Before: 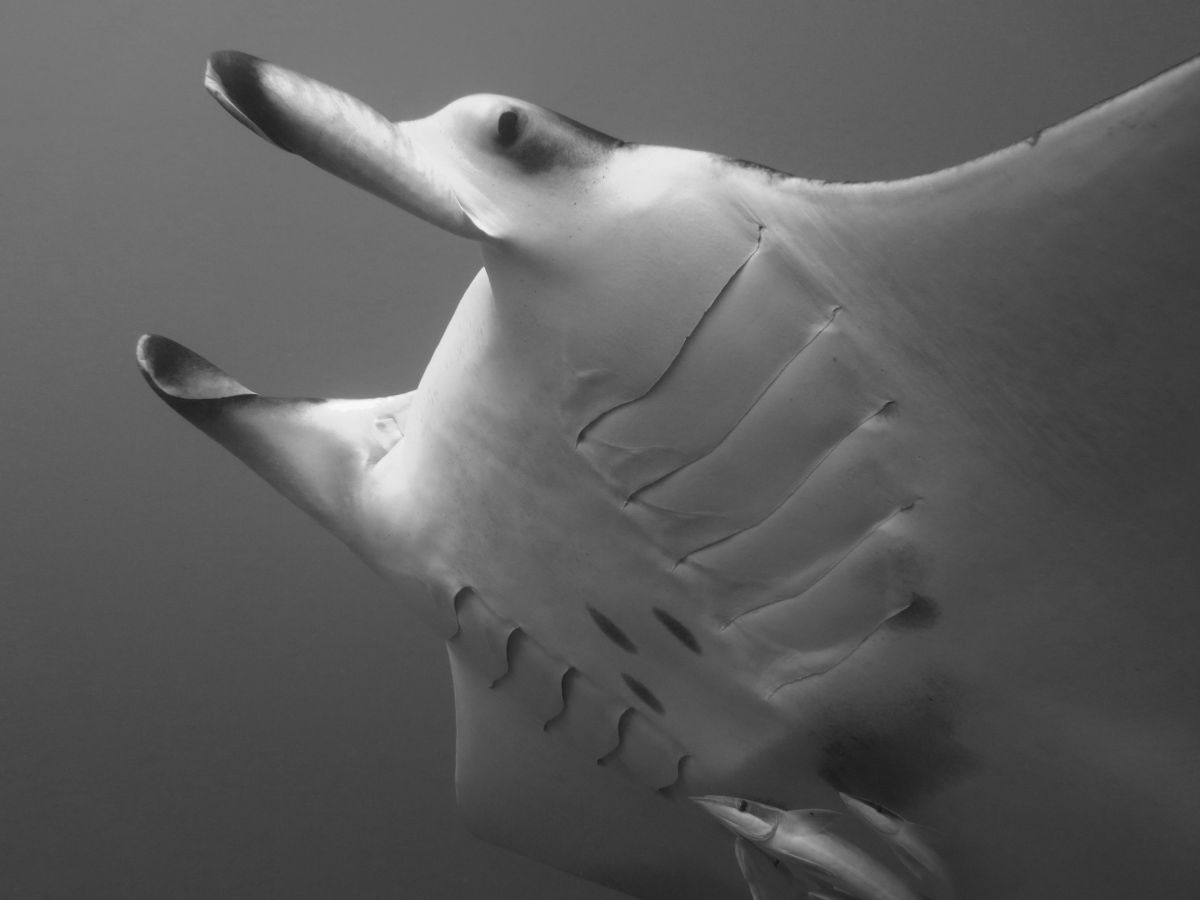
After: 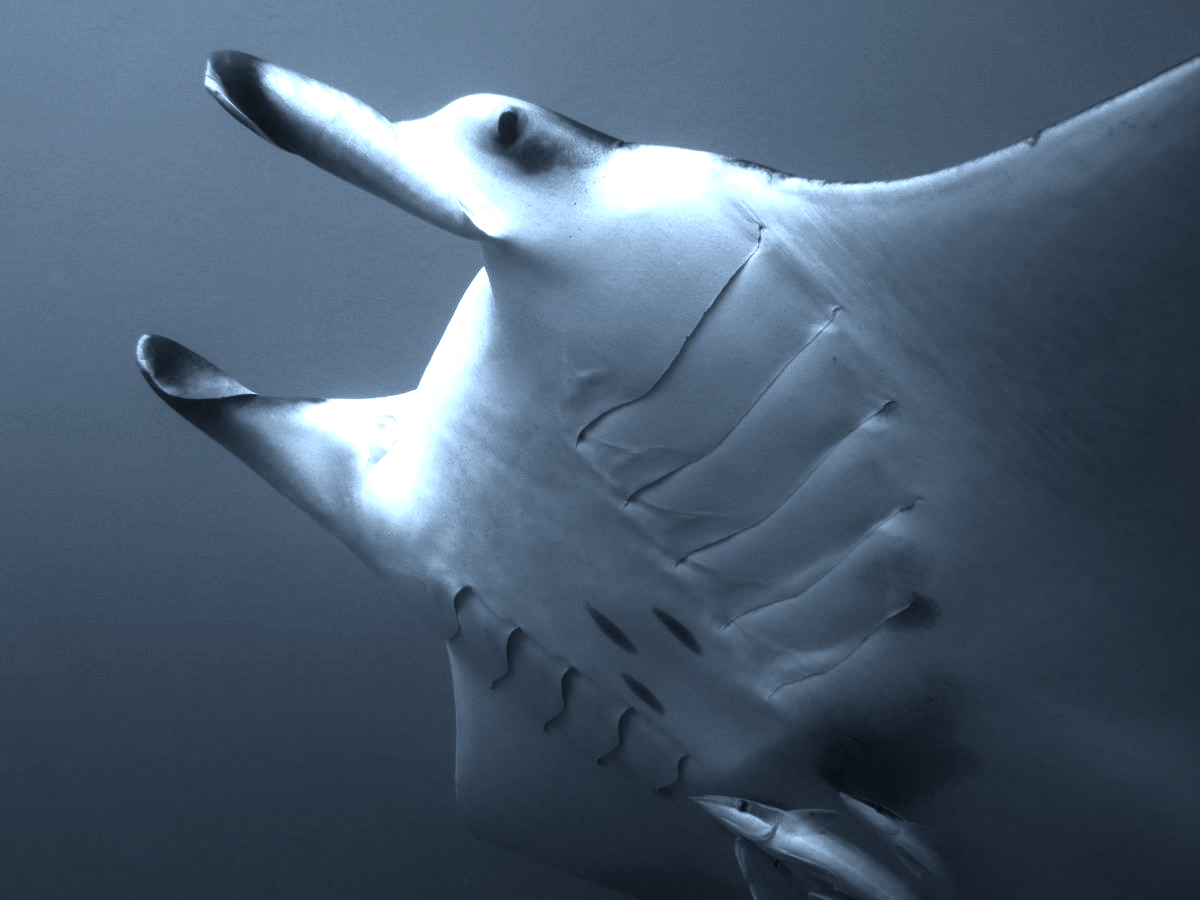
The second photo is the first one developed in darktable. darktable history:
color zones: curves: ch1 [(0.235, 0.558) (0.75, 0.5)]; ch2 [(0.25, 0.462) (0.749, 0.457)], mix 43%
color calibration: output R [1.422, -0.35, -0.252, 0], output G [-0.238, 1.259, -0.084, 0], output B [-0.081, -0.196, 1.58, 0], output brightness [0.49, 0.671, -0.57, 0], illuminant same as pipeline (D50), adaptation none (bypass), x 0.333, y 0.335, temperature 5021.35 K
tone equalizer: -8 EV -0.753 EV, -7 EV -0.677 EV, -6 EV -0.62 EV, -5 EV -0.417 EV, -3 EV 0.394 EV, -2 EV 0.6 EV, -1 EV 0.679 EV, +0 EV 0.769 EV
contrast brightness saturation: brightness -0.208, saturation 0.082
